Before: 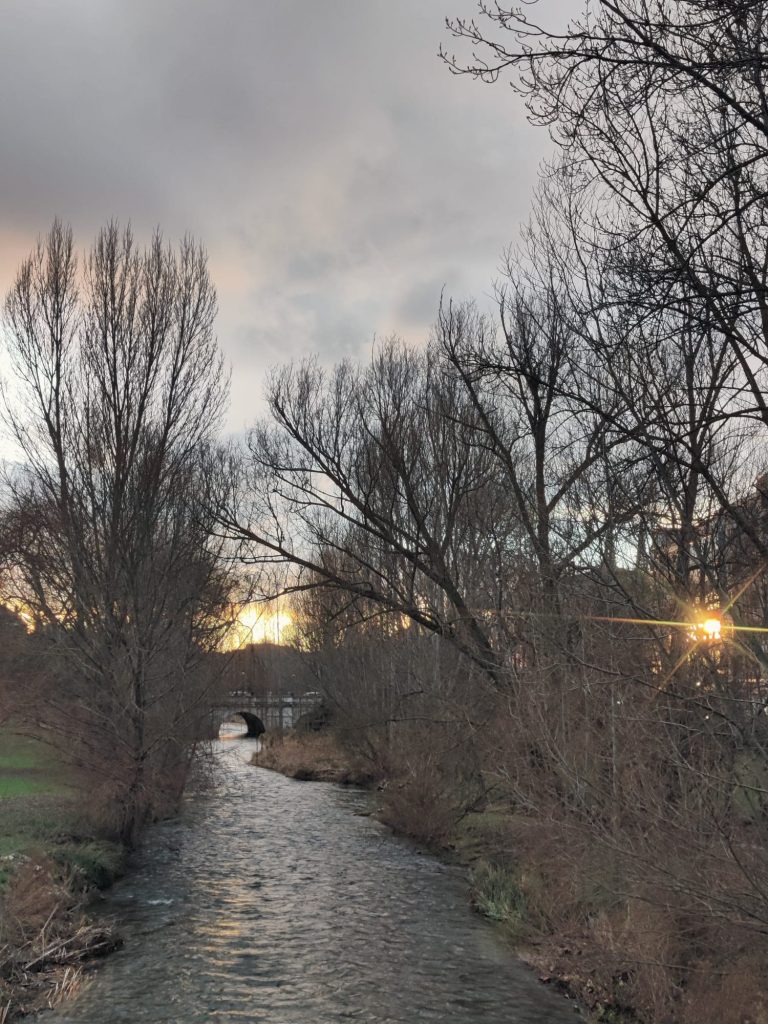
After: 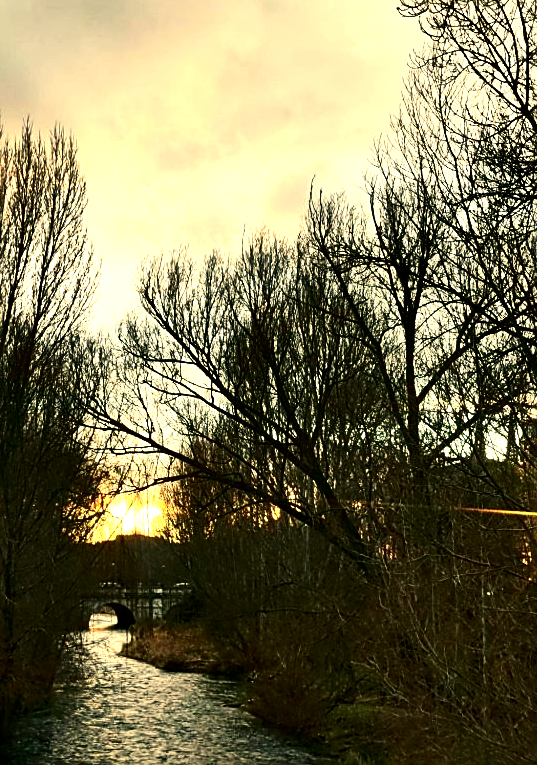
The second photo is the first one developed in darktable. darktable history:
exposure: black level correction 0, exposure 0.7 EV, compensate exposure bias true, compensate highlight preservation false
crop and rotate: left 17.046%, top 10.659%, right 12.989%, bottom 14.553%
contrast brightness saturation: contrast 0.19, brightness -0.24, saturation 0.11
sharpen: on, module defaults
color balance: mode lift, gamma, gain (sRGB), lift [1.014, 0.966, 0.918, 0.87], gamma [0.86, 0.734, 0.918, 0.976], gain [1.063, 1.13, 1.063, 0.86]
